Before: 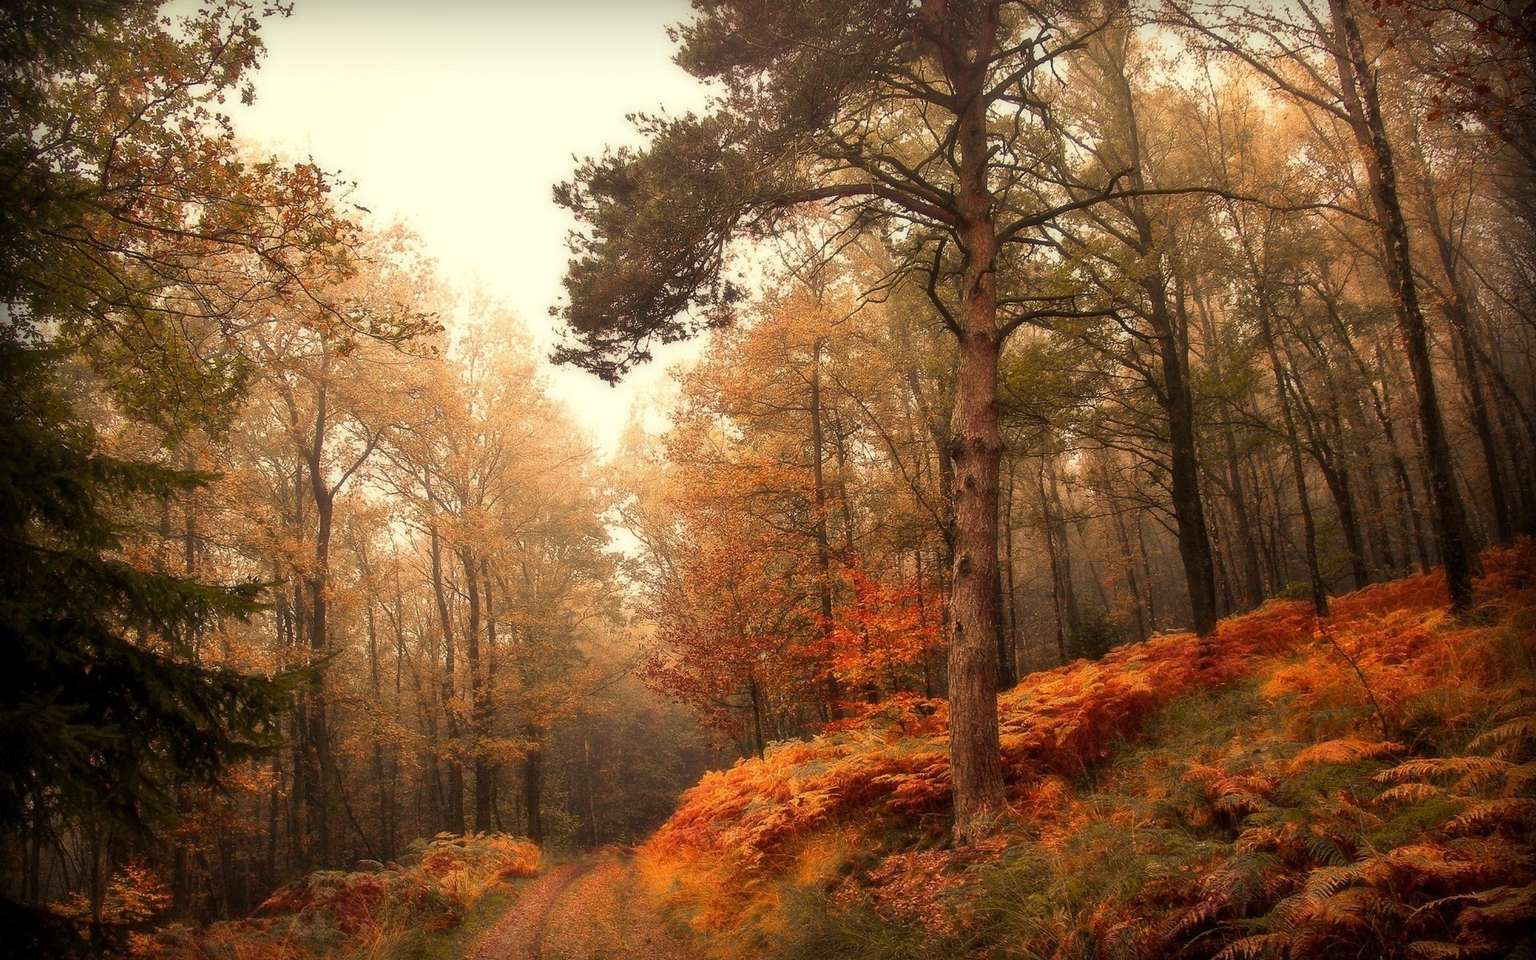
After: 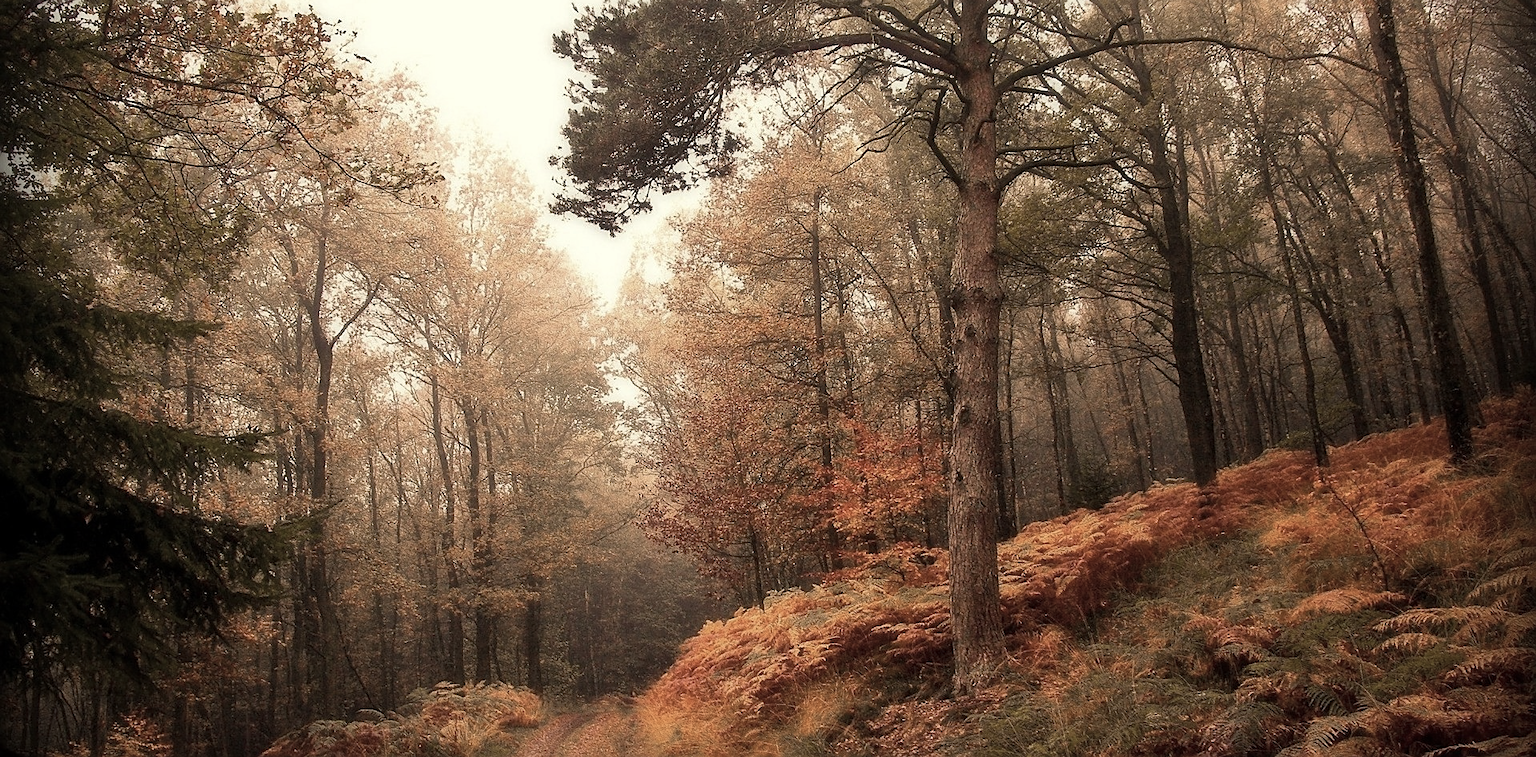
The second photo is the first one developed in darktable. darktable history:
exposure: exposure -0.01 EV, compensate highlight preservation false
crop and rotate: top 15.689%, bottom 5.377%
sharpen: on, module defaults
color correction: highlights b* -0.038, saturation 0.578
haze removal: compatibility mode true, adaptive false
